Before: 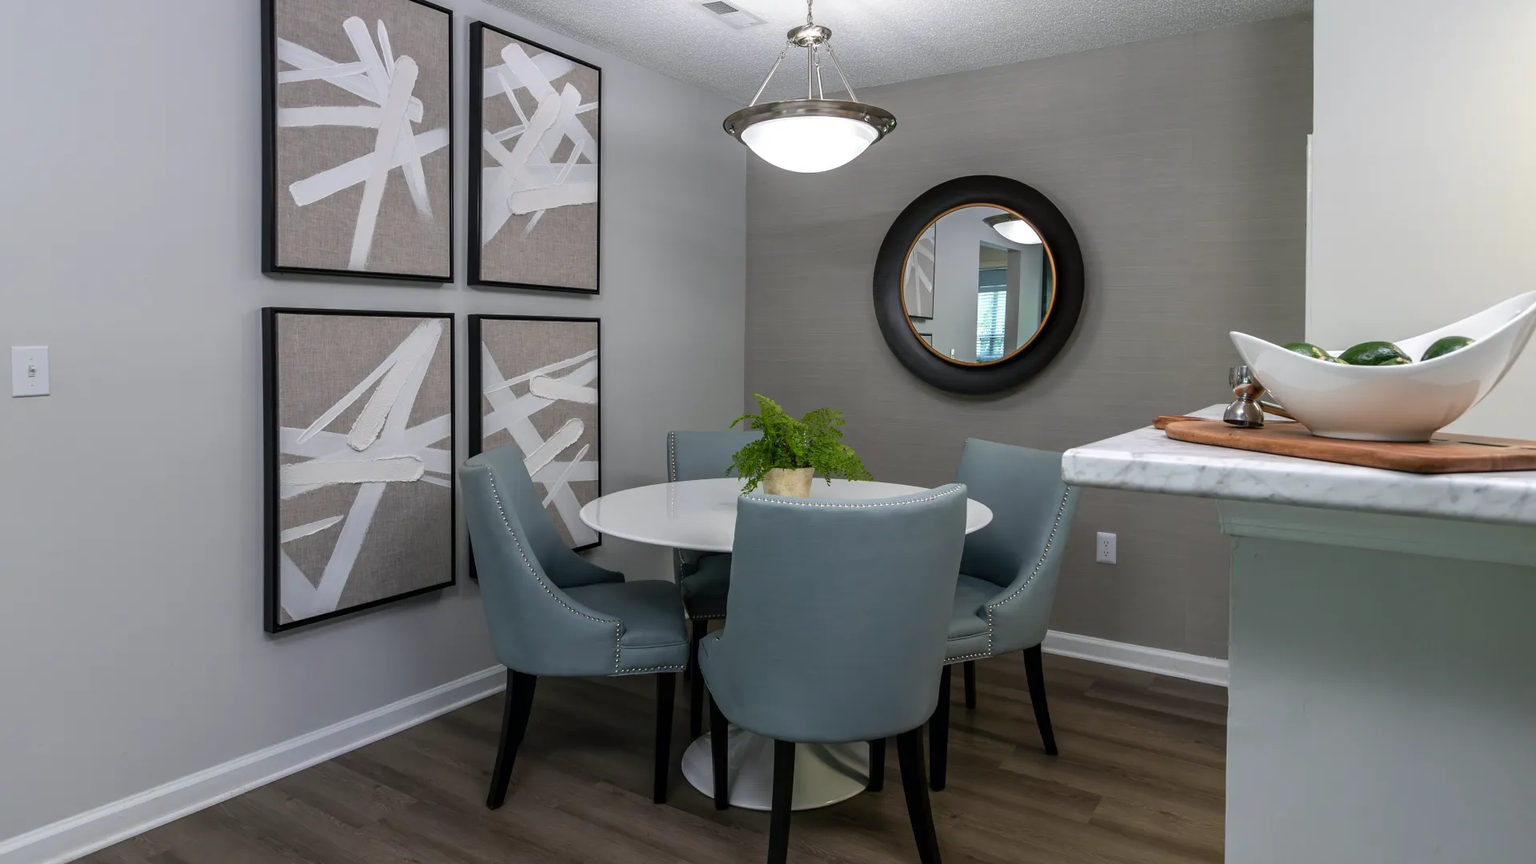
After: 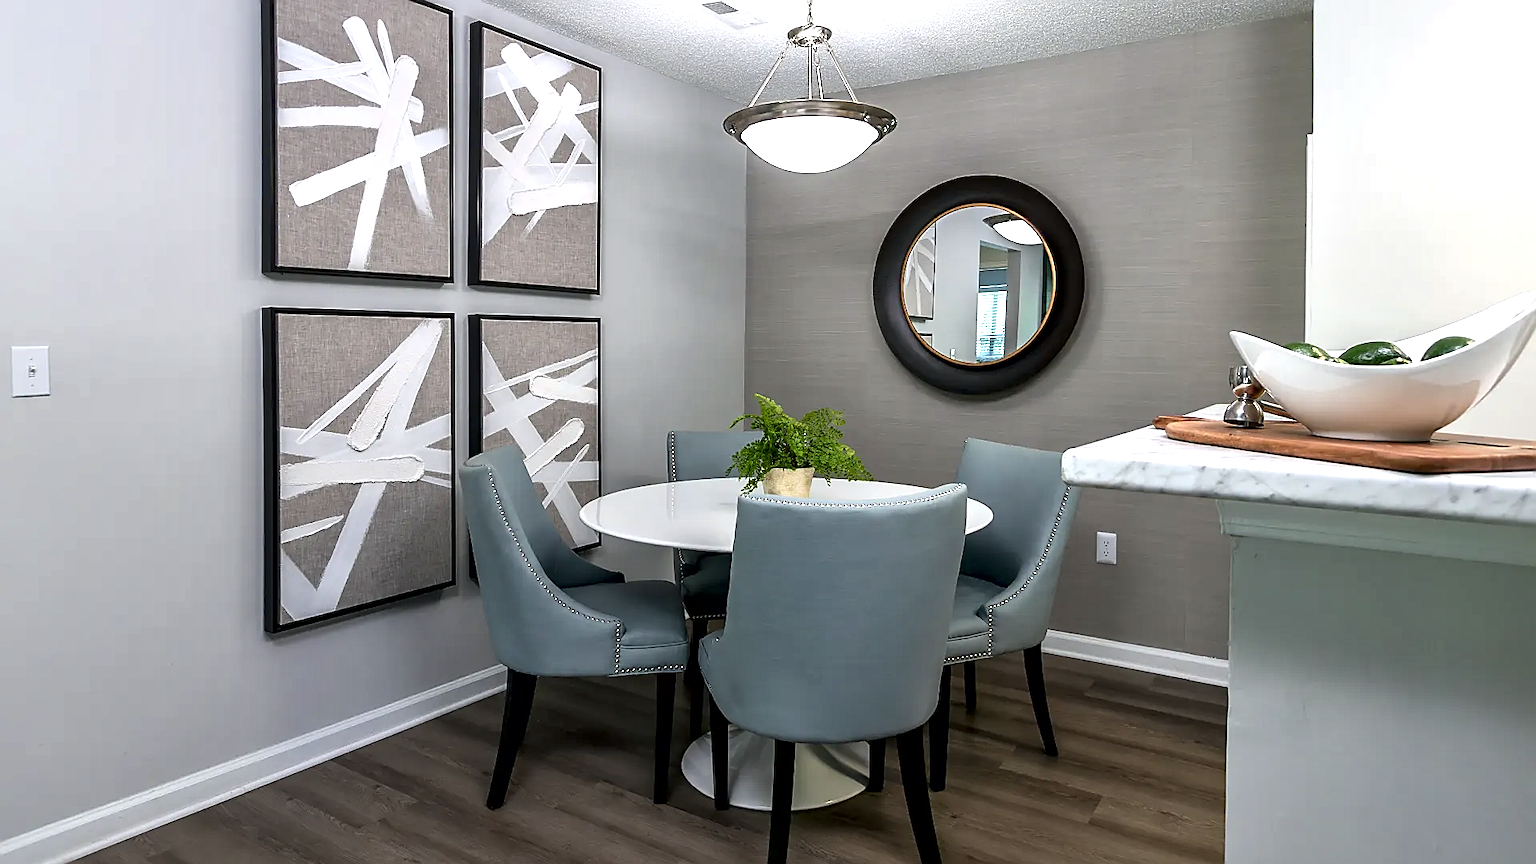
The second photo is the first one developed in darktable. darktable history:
local contrast: mode bilateral grid, contrast 25, coarseness 60, detail 151%, midtone range 0.2
exposure: black level correction 0, exposure 0.7 EV, compensate exposure bias true, compensate highlight preservation false
sharpen: radius 1.4, amount 1.25, threshold 0.7
graduated density: rotation -180°, offset 27.42
